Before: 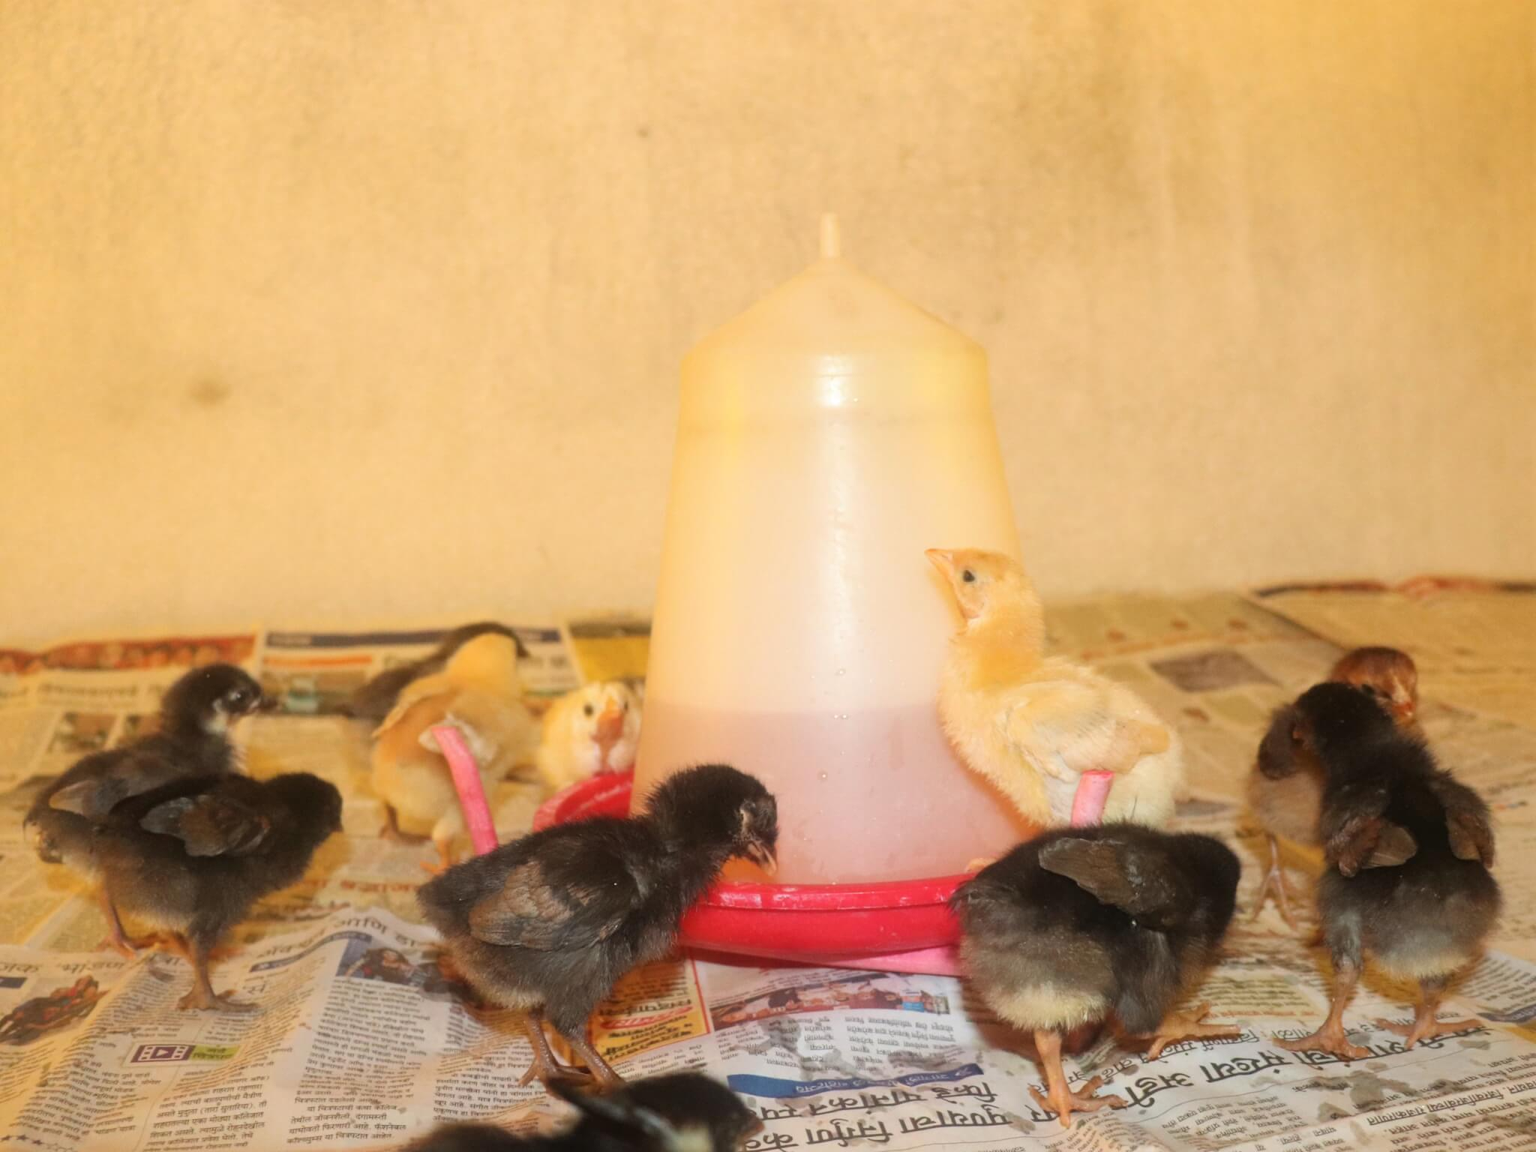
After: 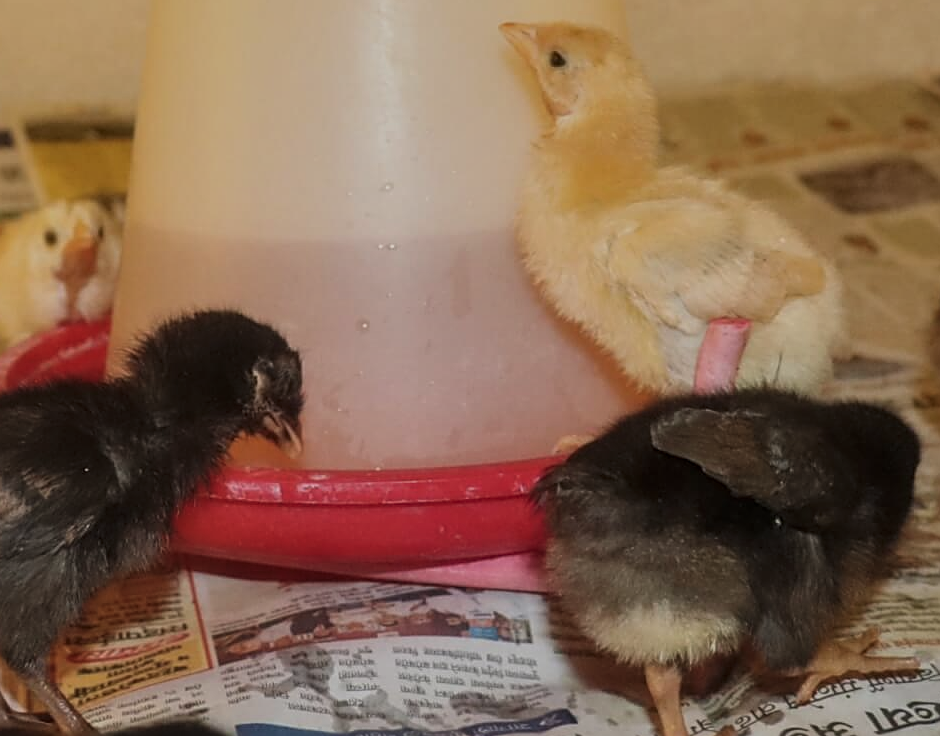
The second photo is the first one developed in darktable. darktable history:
crop: left 35.873%, top 46.177%, right 18.194%, bottom 5.89%
sharpen: on, module defaults
exposure: black level correction -0.016, exposure -1.022 EV, compensate highlight preservation false
local contrast: detail 150%
